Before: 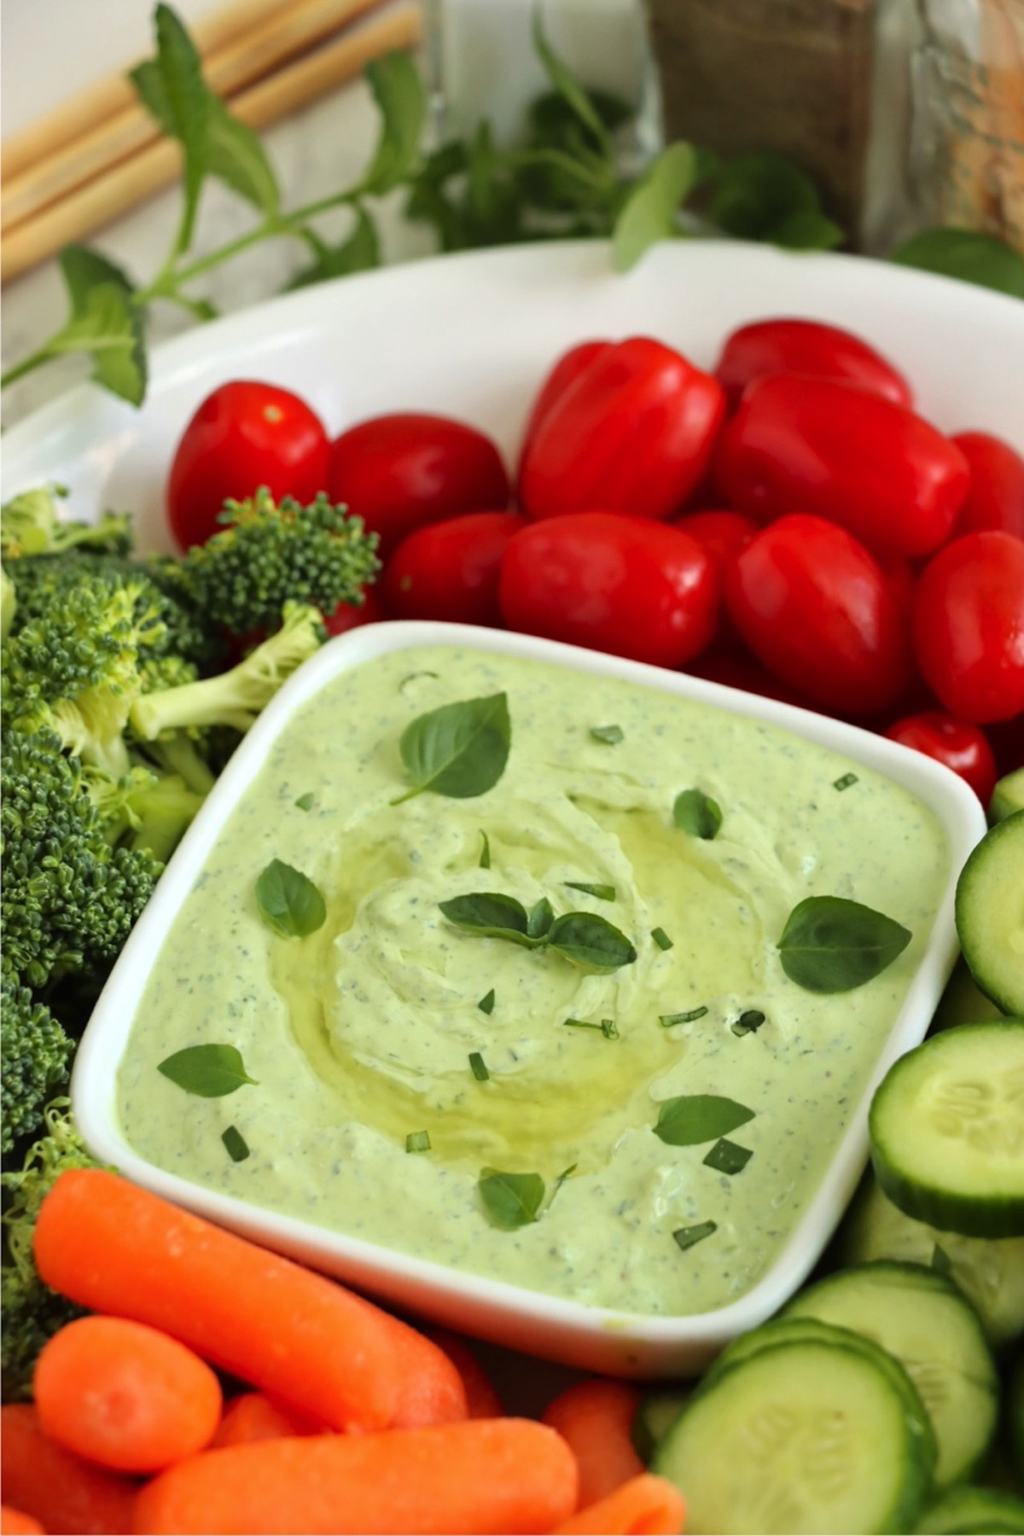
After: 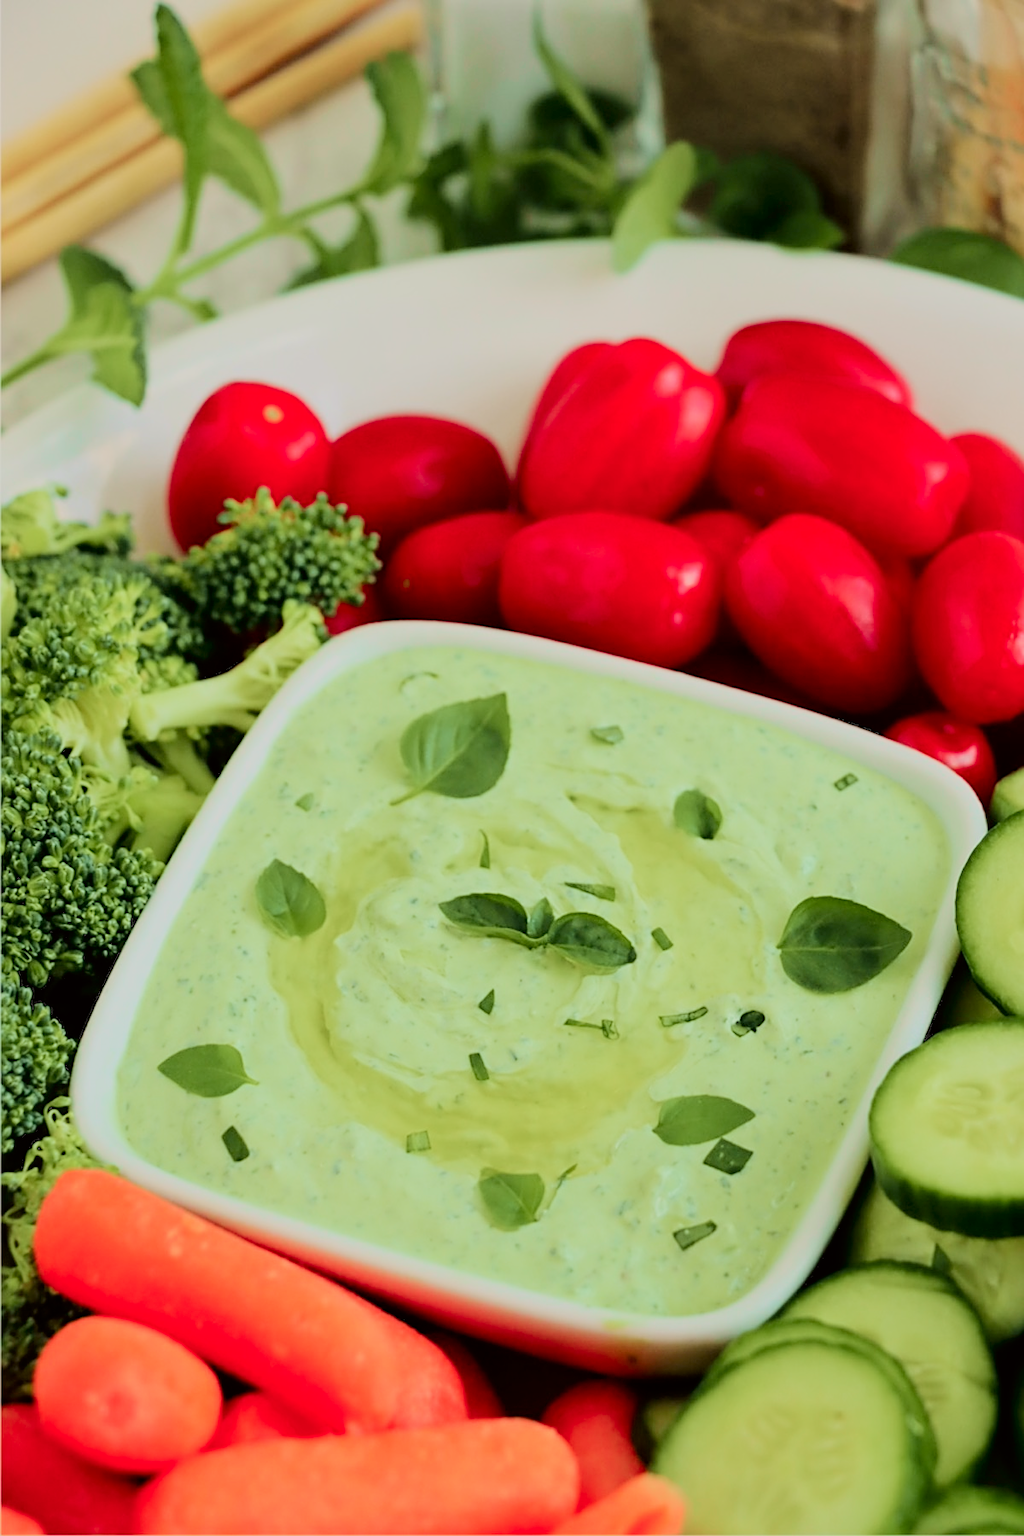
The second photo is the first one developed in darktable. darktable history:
filmic rgb: black relative exposure -8.52 EV, white relative exposure 5.55 EV, hardness 3.38, contrast 1.018, add noise in highlights 0, preserve chrominance luminance Y, color science v3 (2019), use custom middle-gray values true, contrast in highlights soft
sharpen: on, module defaults
tone curve: curves: ch0 [(0, 0) (0.068, 0.031) (0.175, 0.132) (0.337, 0.304) (0.498, 0.511) (0.748, 0.762) (0.993, 0.954)]; ch1 [(0, 0) (0.294, 0.184) (0.359, 0.34) (0.362, 0.35) (0.43, 0.41) (0.476, 0.457) (0.499, 0.5) (0.529, 0.523) (0.677, 0.762) (1, 1)]; ch2 [(0, 0) (0.431, 0.419) (0.495, 0.502) (0.524, 0.534) (0.557, 0.56) (0.634, 0.654) (0.728, 0.722) (1, 1)], color space Lab, independent channels, preserve colors none
velvia: on, module defaults
